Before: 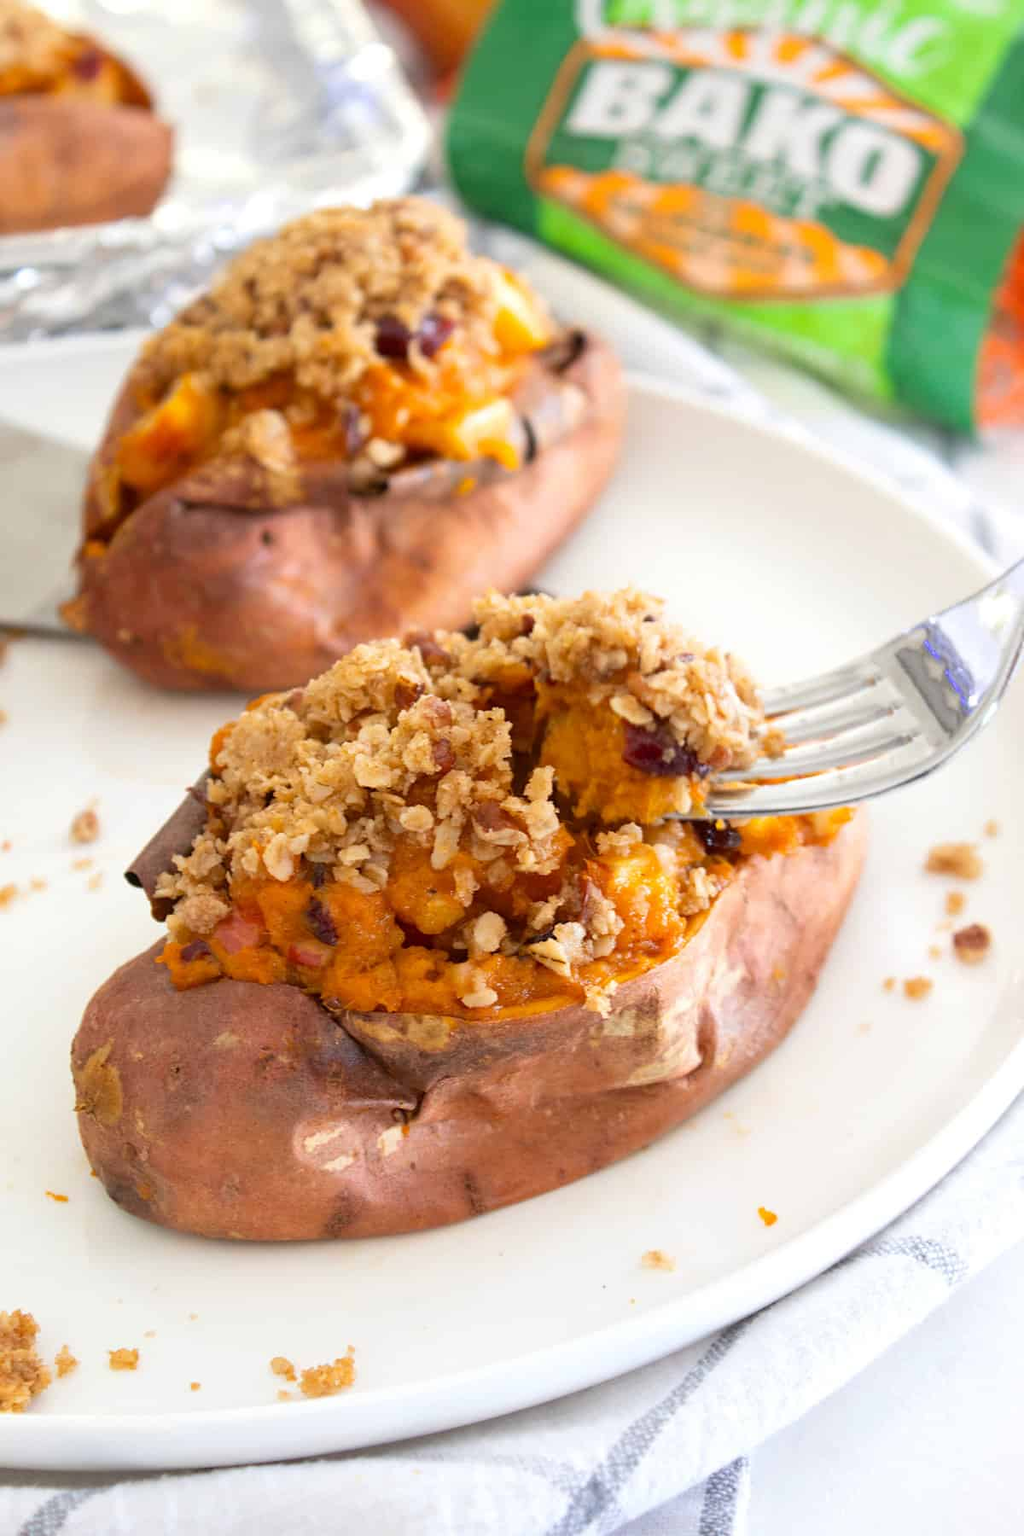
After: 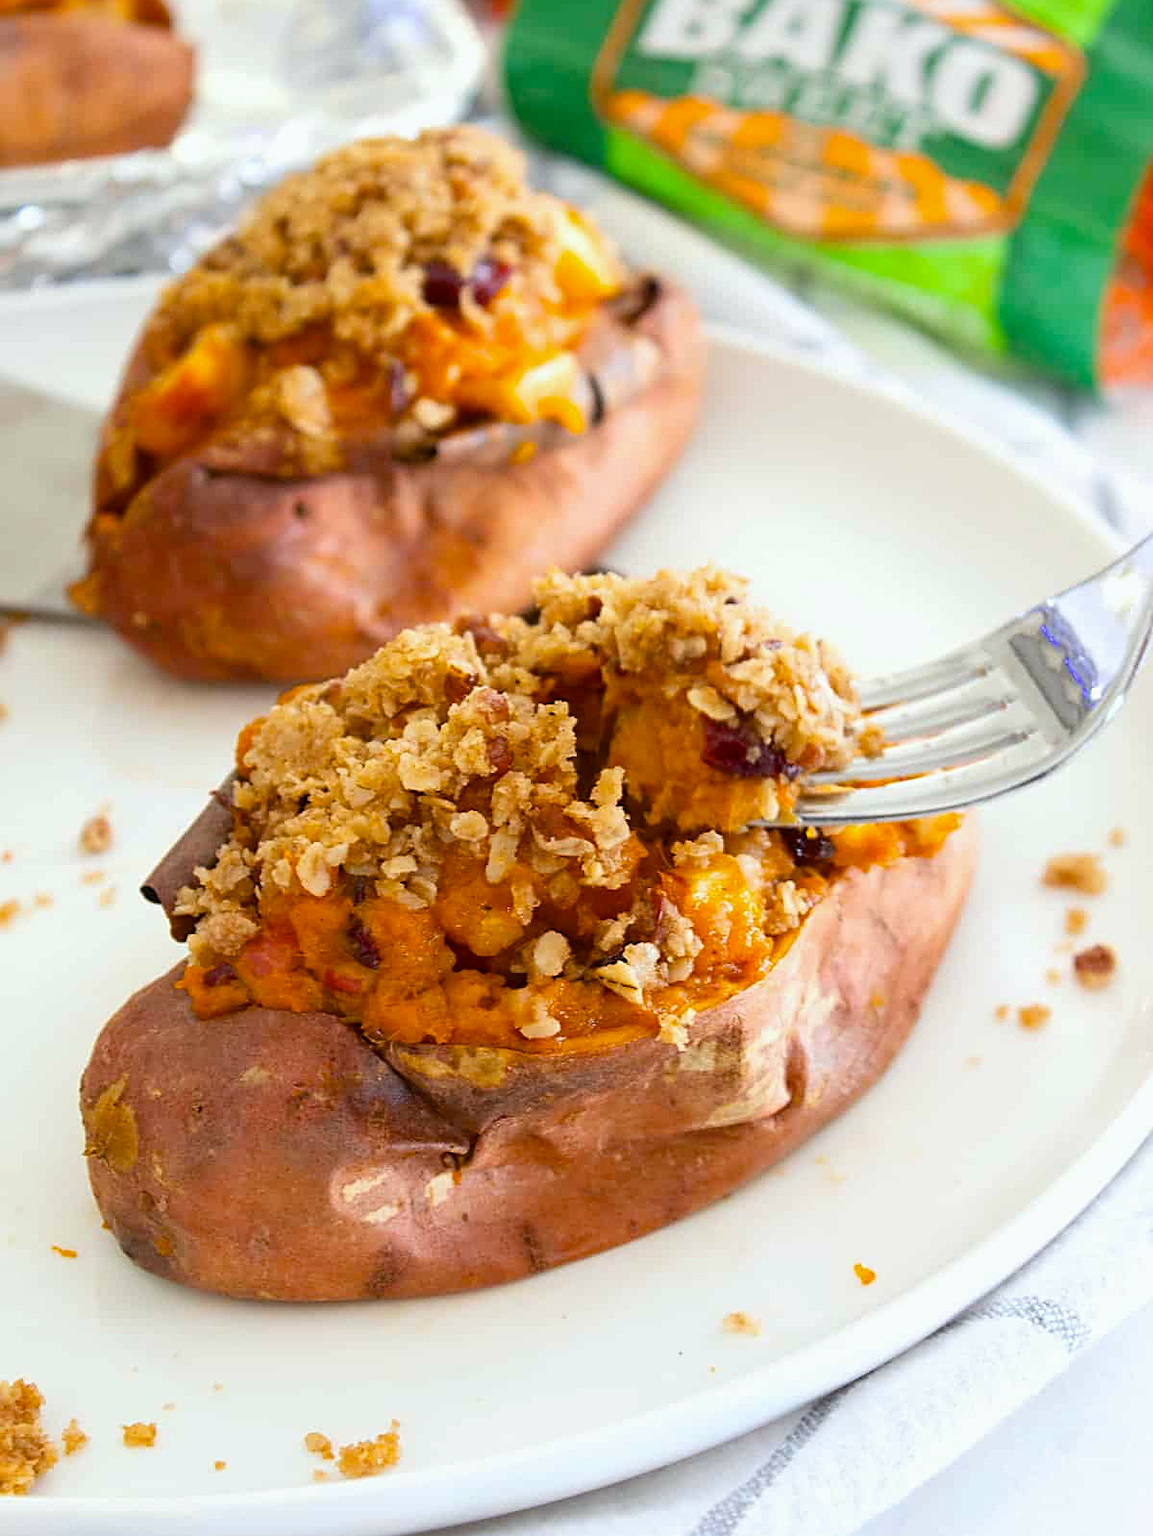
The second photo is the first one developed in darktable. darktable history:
white balance: red 0.978, blue 0.999
sharpen: on, module defaults
crop and rotate: top 5.609%, bottom 5.609%
color balance rgb: linear chroma grading › shadows -8%, linear chroma grading › global chroma 10%, perceptual saturation grading › global saturation 2%, perceptual saturation grading › highlights -2%, perceptual saturation grading › mid-tones 4%, perceptual saturation grading › shadows 8%, perceptual brilliance grading › global brilliance 2%, perceptual brilliance grading › highlights -4%, global vibrance 16%, saturation formula JzAzBz (2021)
